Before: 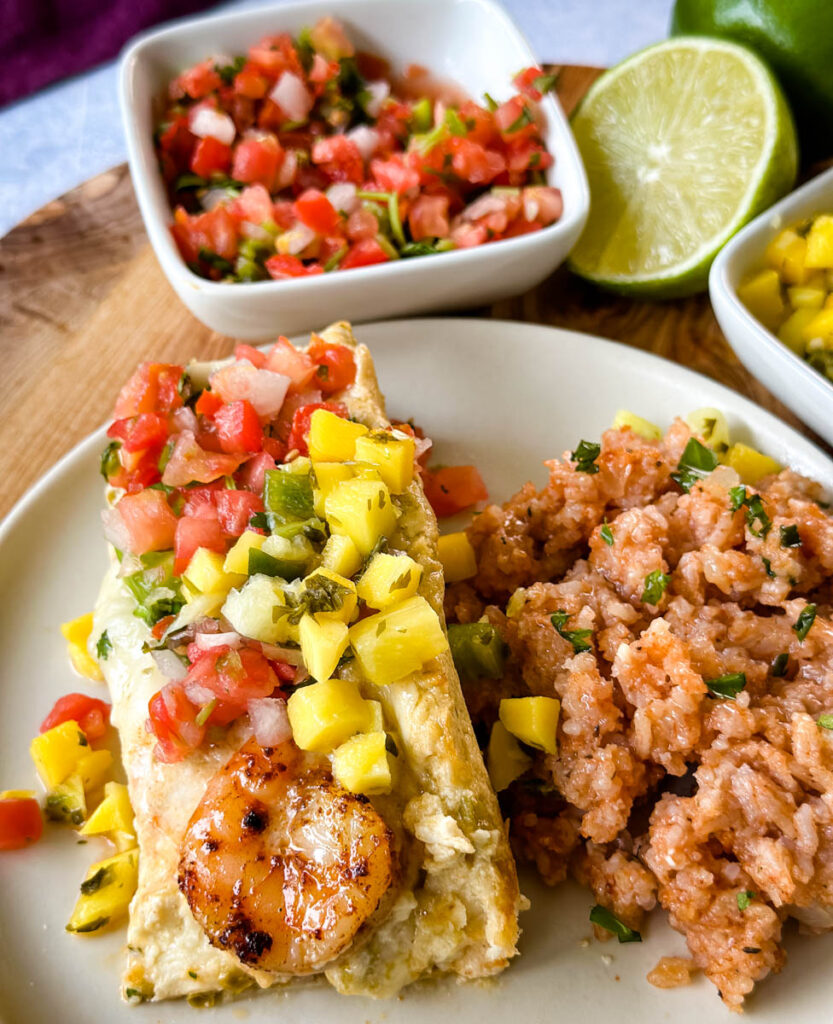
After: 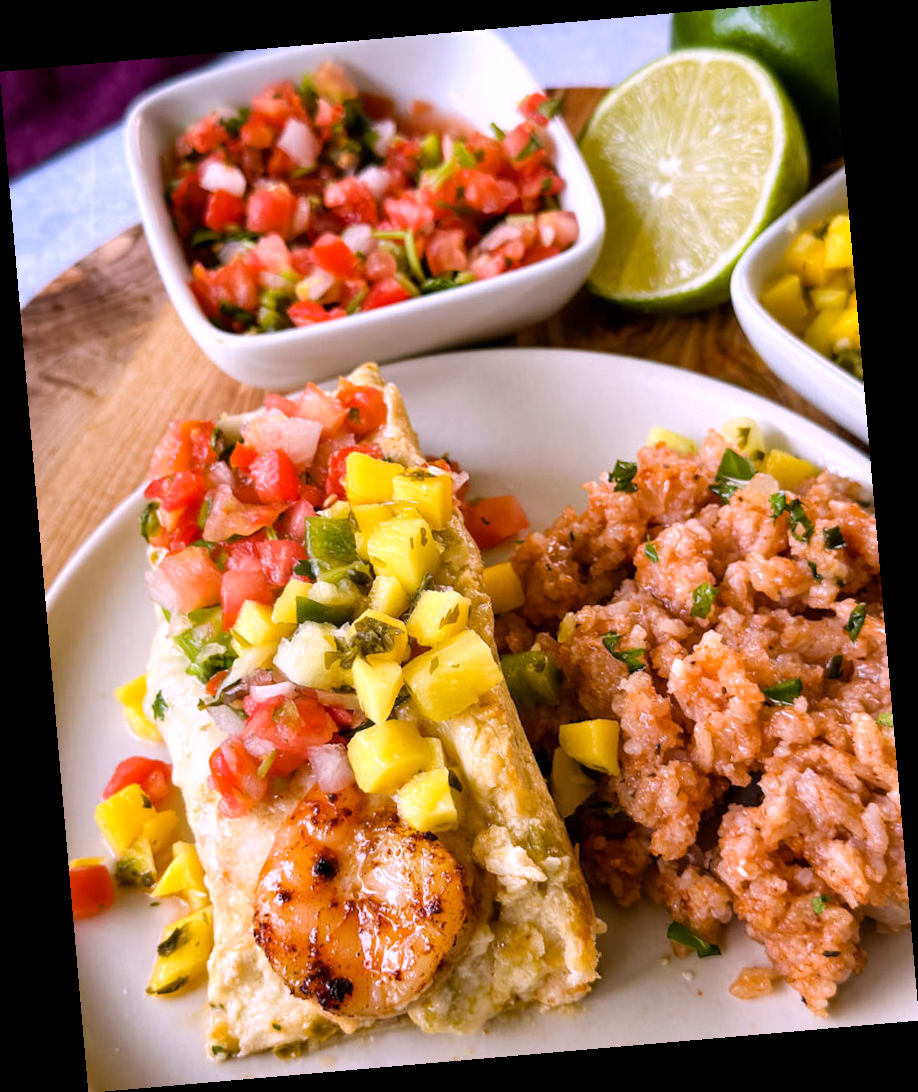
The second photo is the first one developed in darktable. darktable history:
white balance: red 1.066, blue 1.119
rotate and perspective: rotation -4.98°, automatic cropping off
